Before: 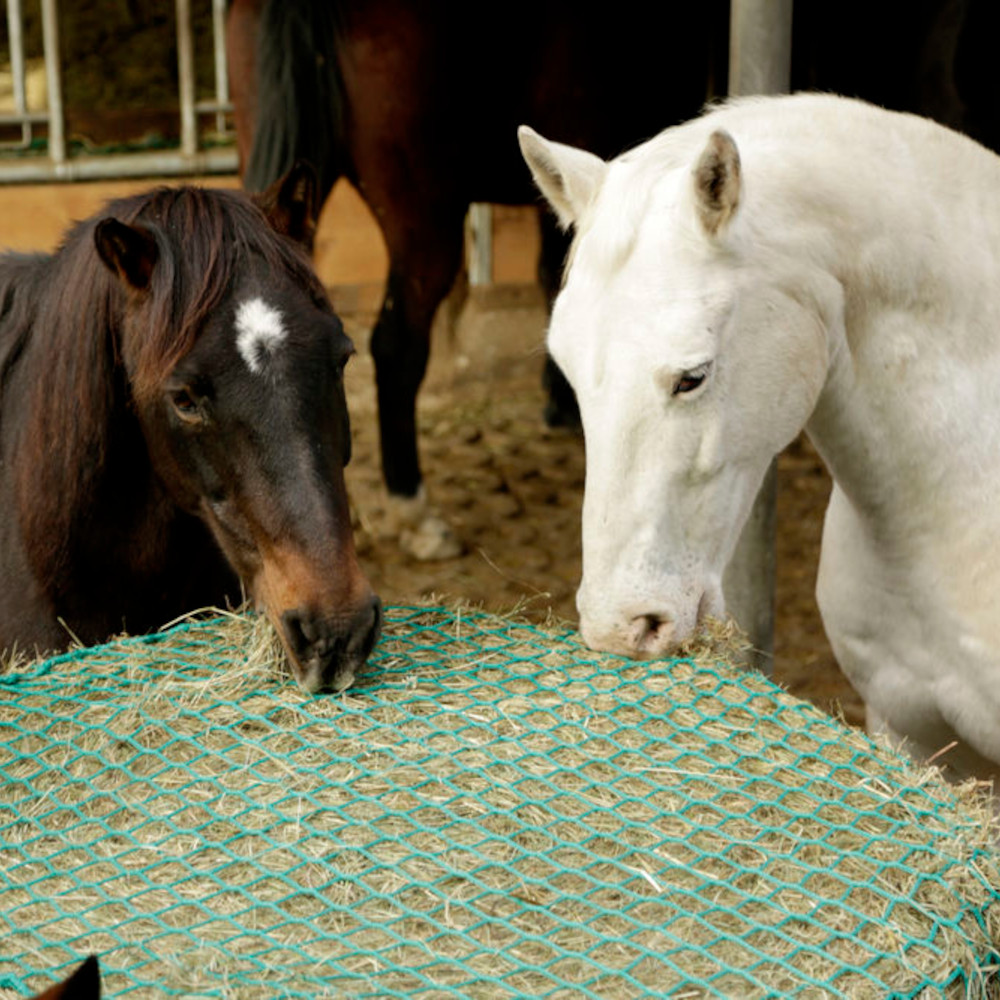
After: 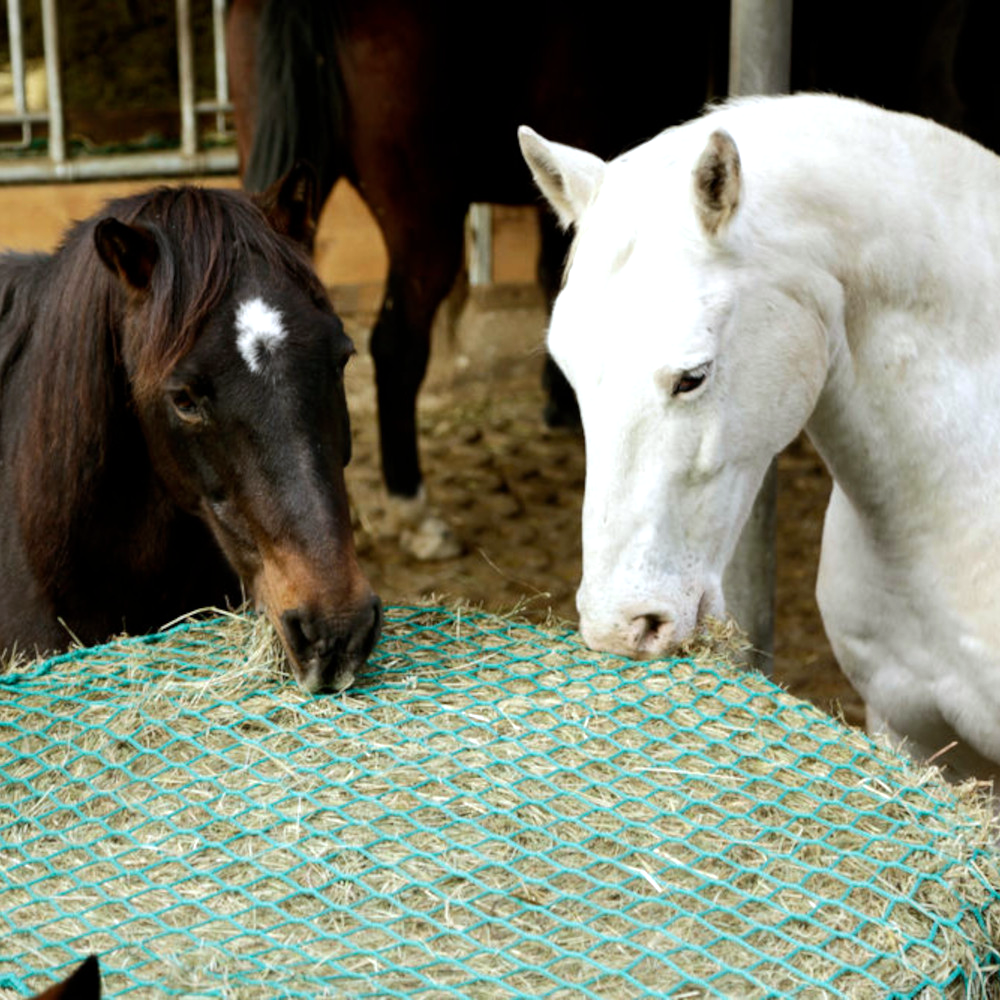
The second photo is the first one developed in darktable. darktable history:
tone equalizer: -8 EV -0.417 EV, -7 EV -0.389 EV, -6 EV -0.333 EV, -5 EV -0.222 EV, -3 EV 0.222 EV, -2 EV 0.333 EV, -1 EV 0.389 EV, +0 EV 0.417 EV, edges refinement/feathering 500, mask exposure compensation -1.57 EV, preserve details no
white balance: red 0.954, blue 1.079
